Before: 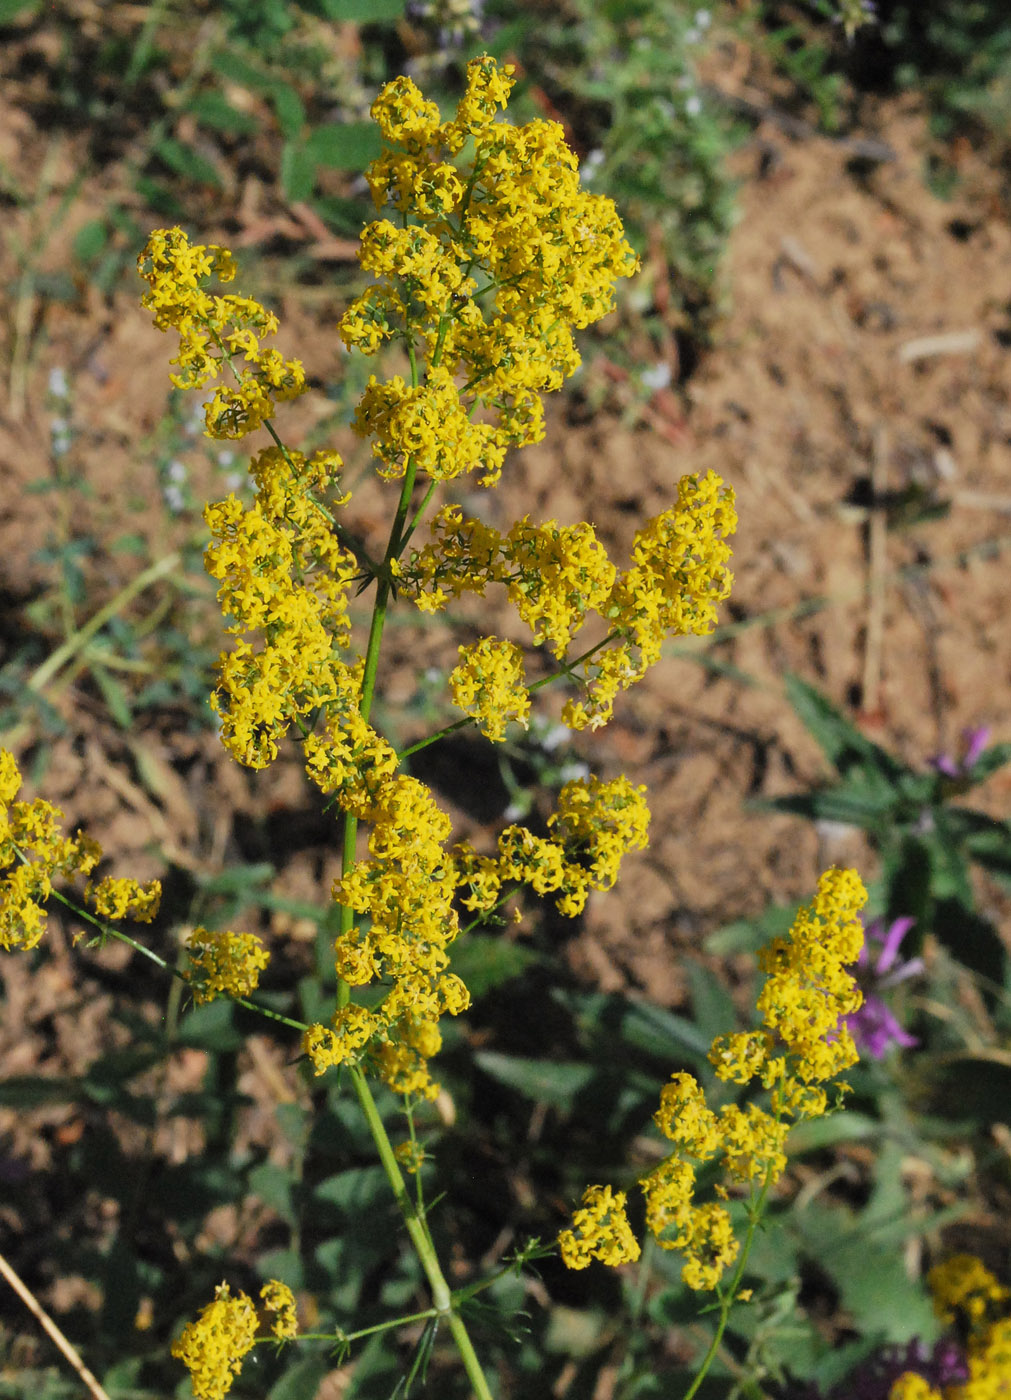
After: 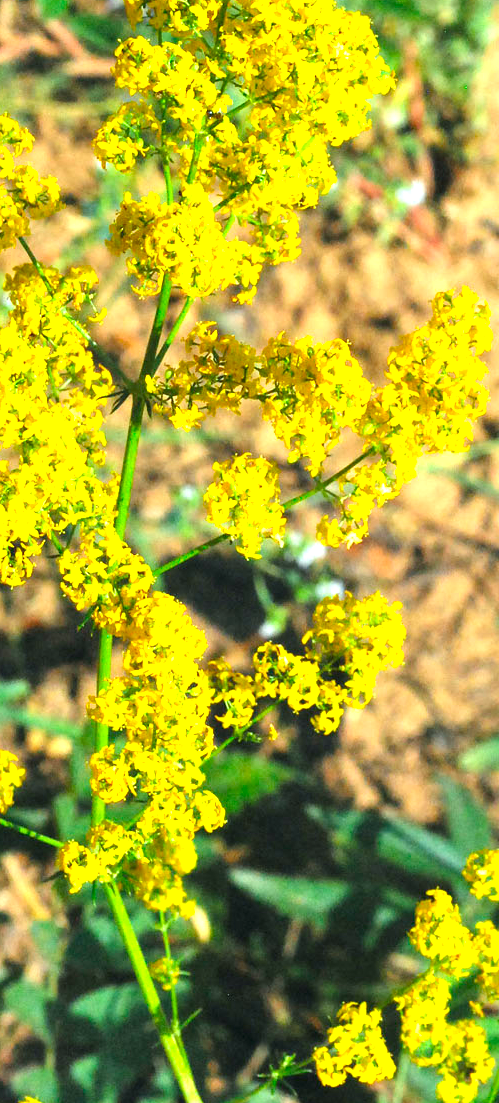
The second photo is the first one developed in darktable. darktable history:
exposure: black level correction 0, exposure 1.476 EV, compensate exposure bias true, compensate highlight preservation false
crop and rotate: angle 0.011°, left 24.23%, top 13.093%, right 26.353%, bottom 8.038%
color correction: highlights a* -7.51, highlights b* 0.879, shadows a* -3.2, saturation 1.42
